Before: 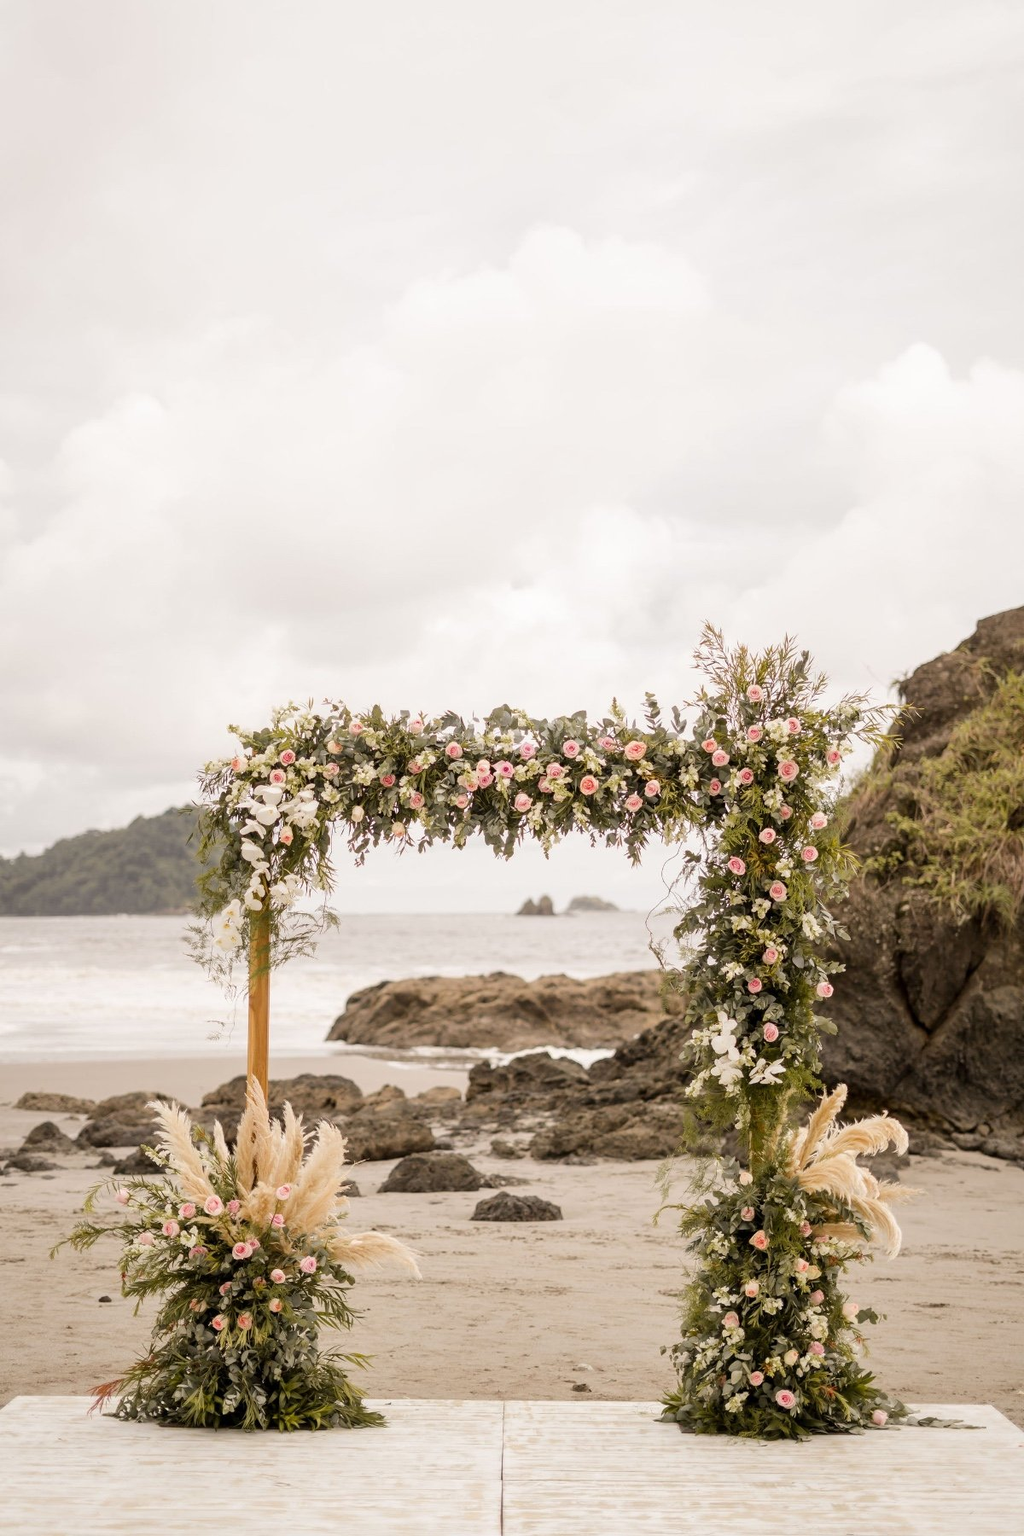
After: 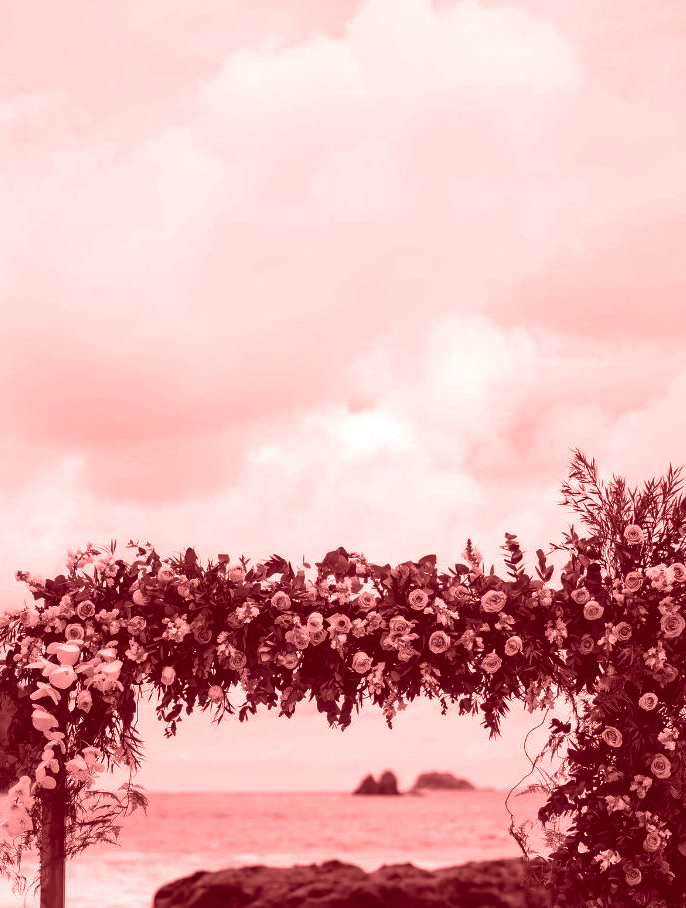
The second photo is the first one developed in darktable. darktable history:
crop: left 20.932%, top 15.471%, right 21.848%, bottom 34.081%
colorize: saturation 60%, source mix 100%
contrast brightness saturation: contrast 0.02, brightness -1, saturation -1
